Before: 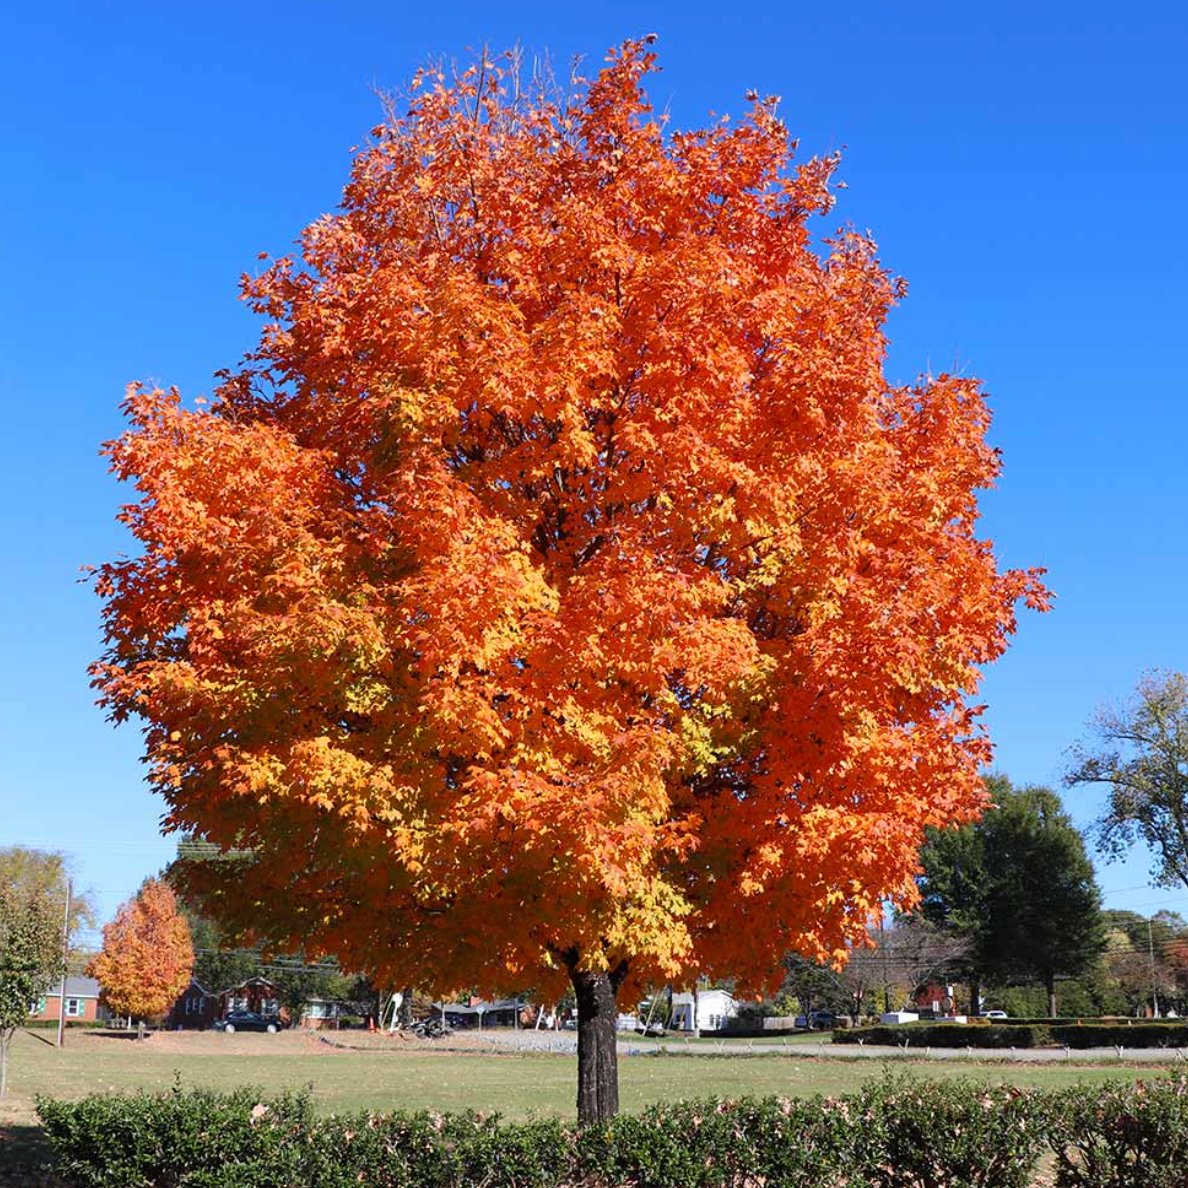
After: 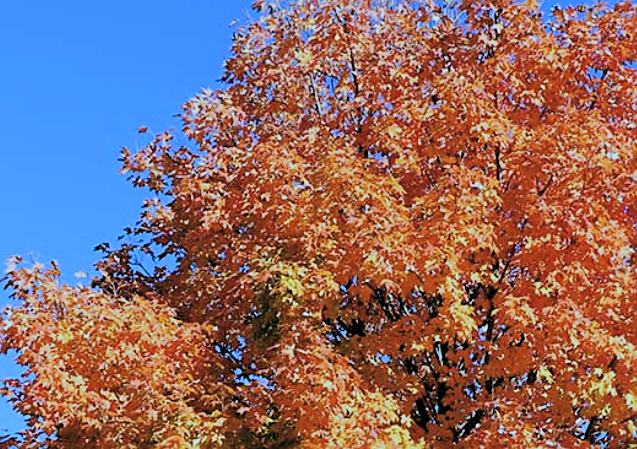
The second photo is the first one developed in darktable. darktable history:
color correction: highlights a* -10.04, highlights b* -10.37
exposure: exposure 0.722 EV, compensate highlight preservation false
crop: left 10.121%, top 10.631%, right 36.218%, bottom 51.526%
sharpen: on, module defaults
white balance: red 0.871, blue 1.249
color balance: lift [1.005, 0.99, 1.007, 1.01], gamma [1, 1.034, 1.032, 0.966], gain [0.873, 1.055, 1.067, 0.933]
filmic rgb: black relative exposure -4.38 EV, white relative exposure 4.56 EV, hardness 2.37, contrast 1.05
